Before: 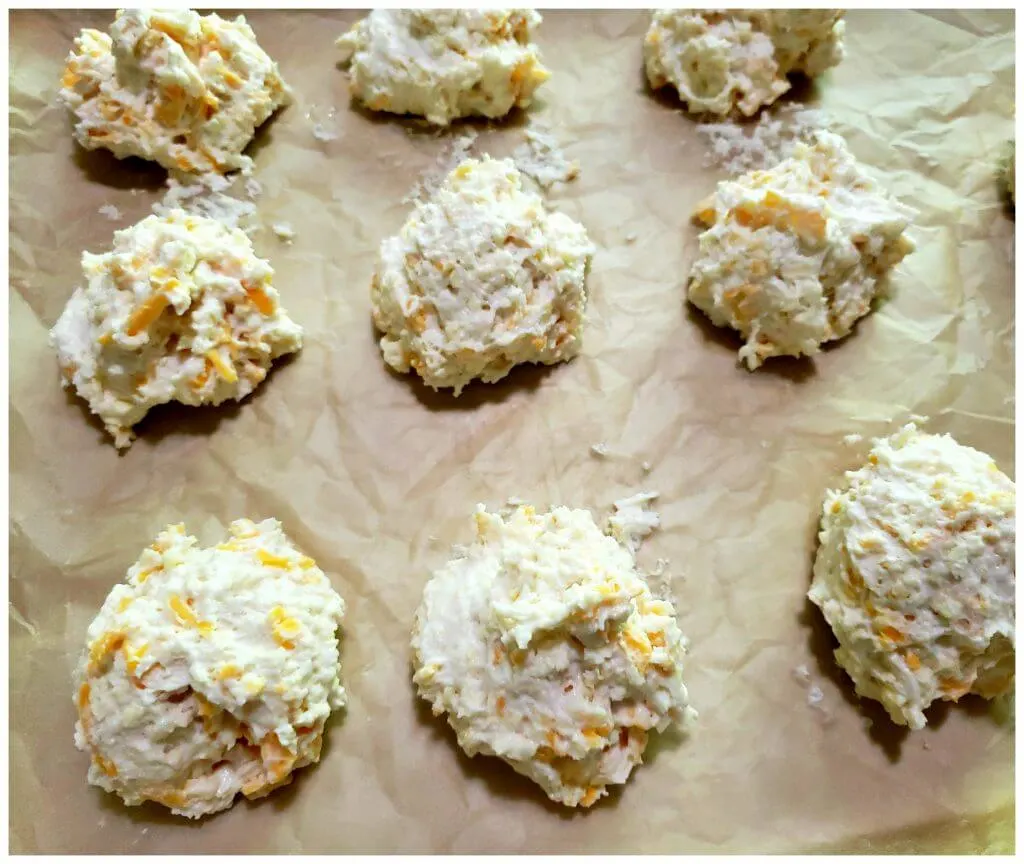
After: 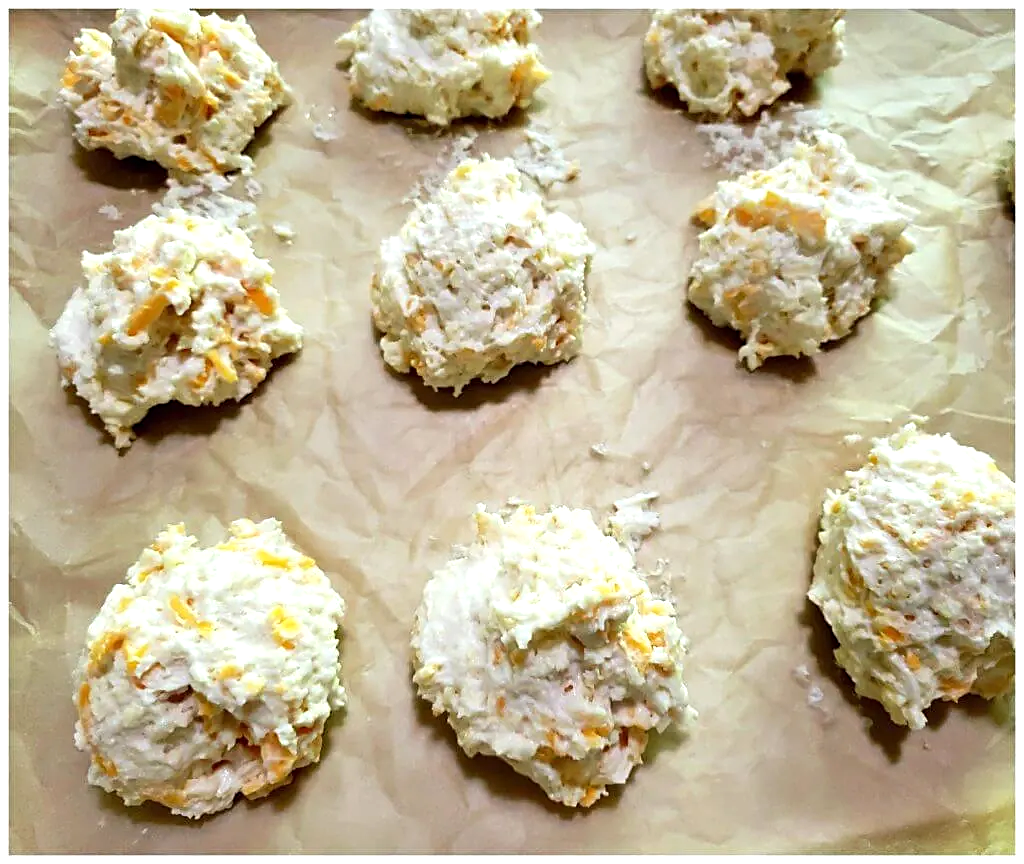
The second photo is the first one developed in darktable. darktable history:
exposure: exposure 0.225 EV, compensate exposure bias true, compensate highlight preservation false
sharpen: amount 0.499
